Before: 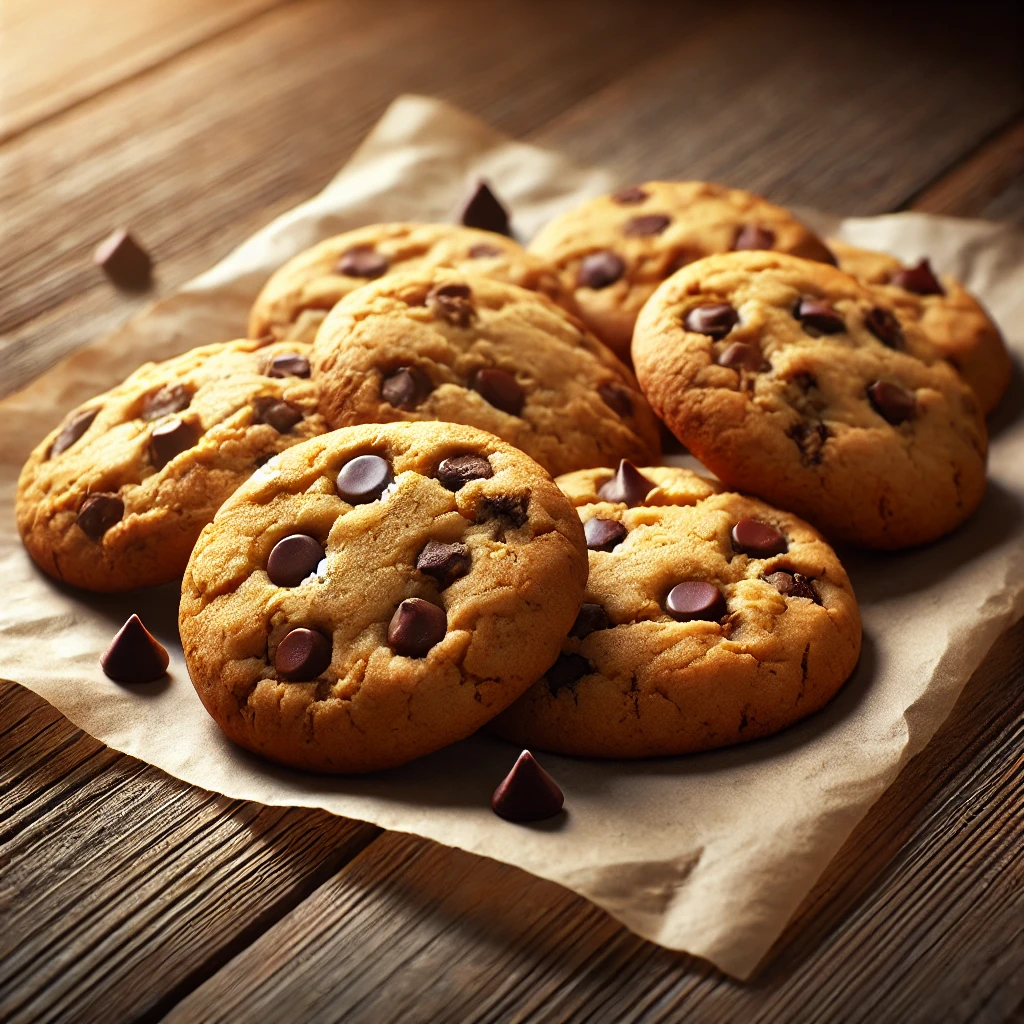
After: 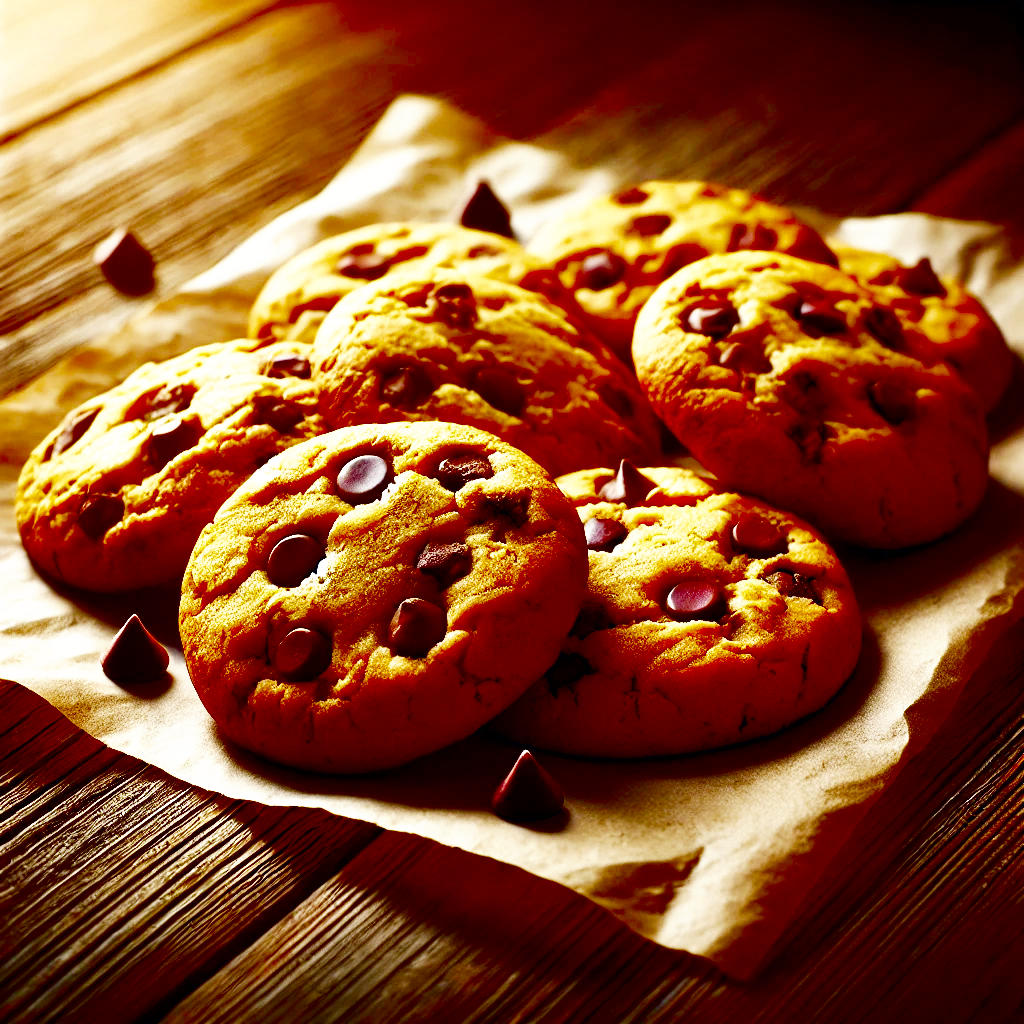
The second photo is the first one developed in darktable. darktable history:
contrast brightness saturation: brightness -1, saturation 1
base curve: curves: ch0 [(0, 0.003) (0.001, 0.002) (0.006, 0.004) (0.02, 0.022) (0.048, 0.086) (0.094, 0.234) (0.162, 0.431) (0.258, 0.629) (0.385, 0.8) (0.548, 0.918) (0.751, 0.988) (1, 1)], preserve colors none
